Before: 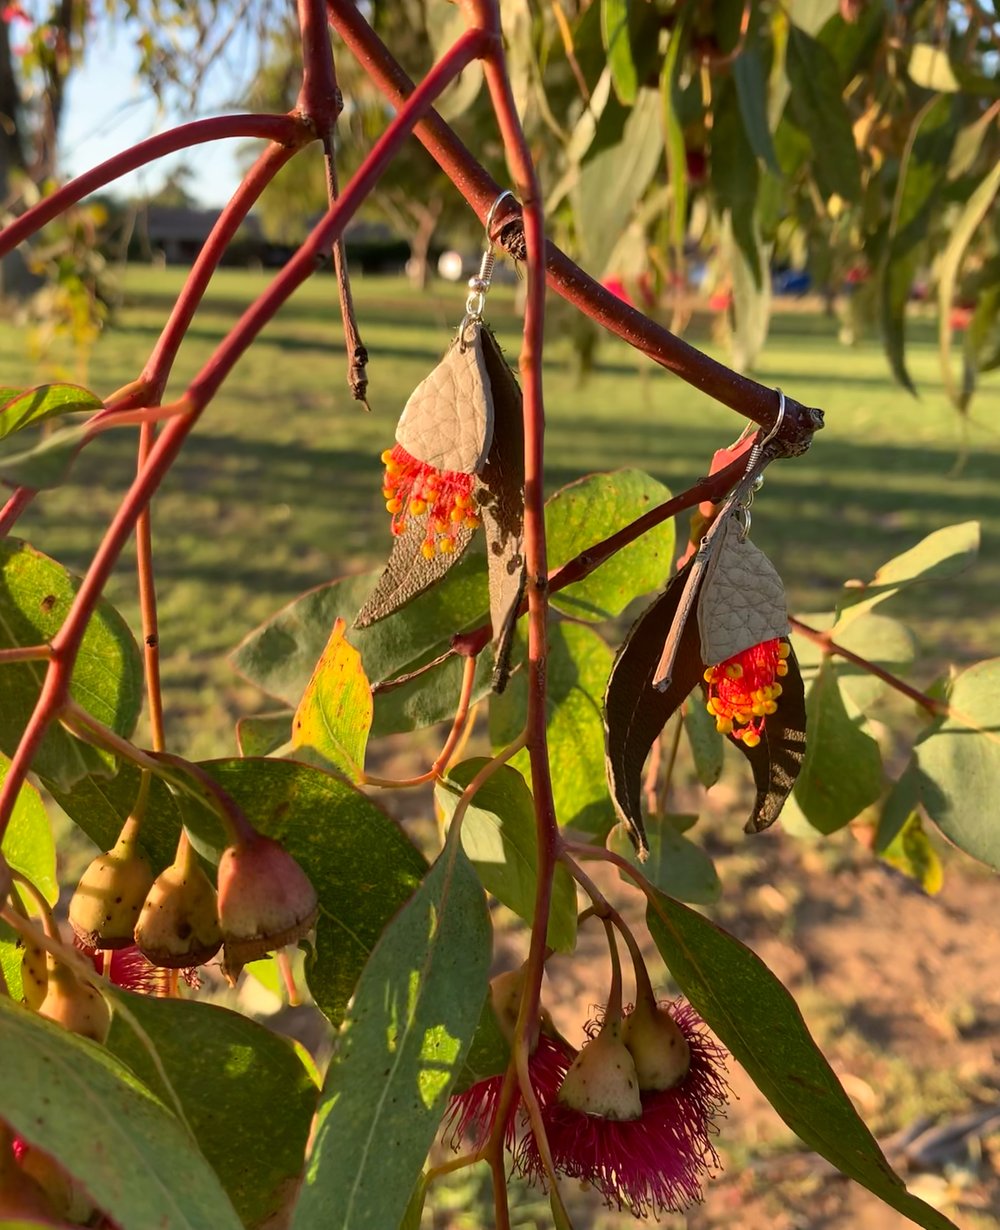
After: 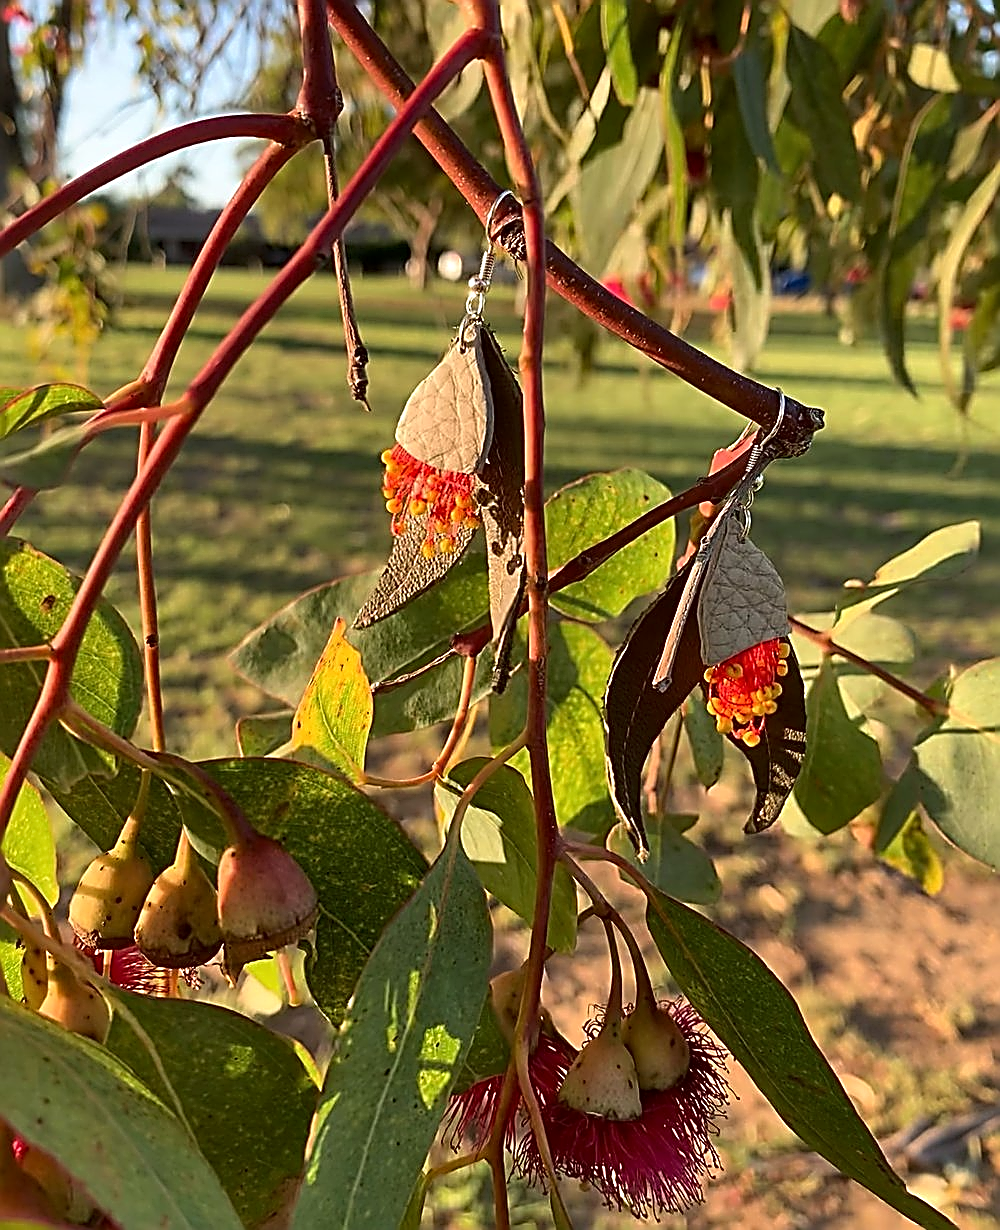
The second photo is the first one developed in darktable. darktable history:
shadows and highlights: radius 330.22, shadows 53.71, highlights -99.16, compress 94.43%, highlights color adjustment 0.361%, soften with gaussian
local contrast: mode bilateral grid, contrast 21, coarseness 50, detail 119%, midtone range 0.2
sharpen: amount 1.871
